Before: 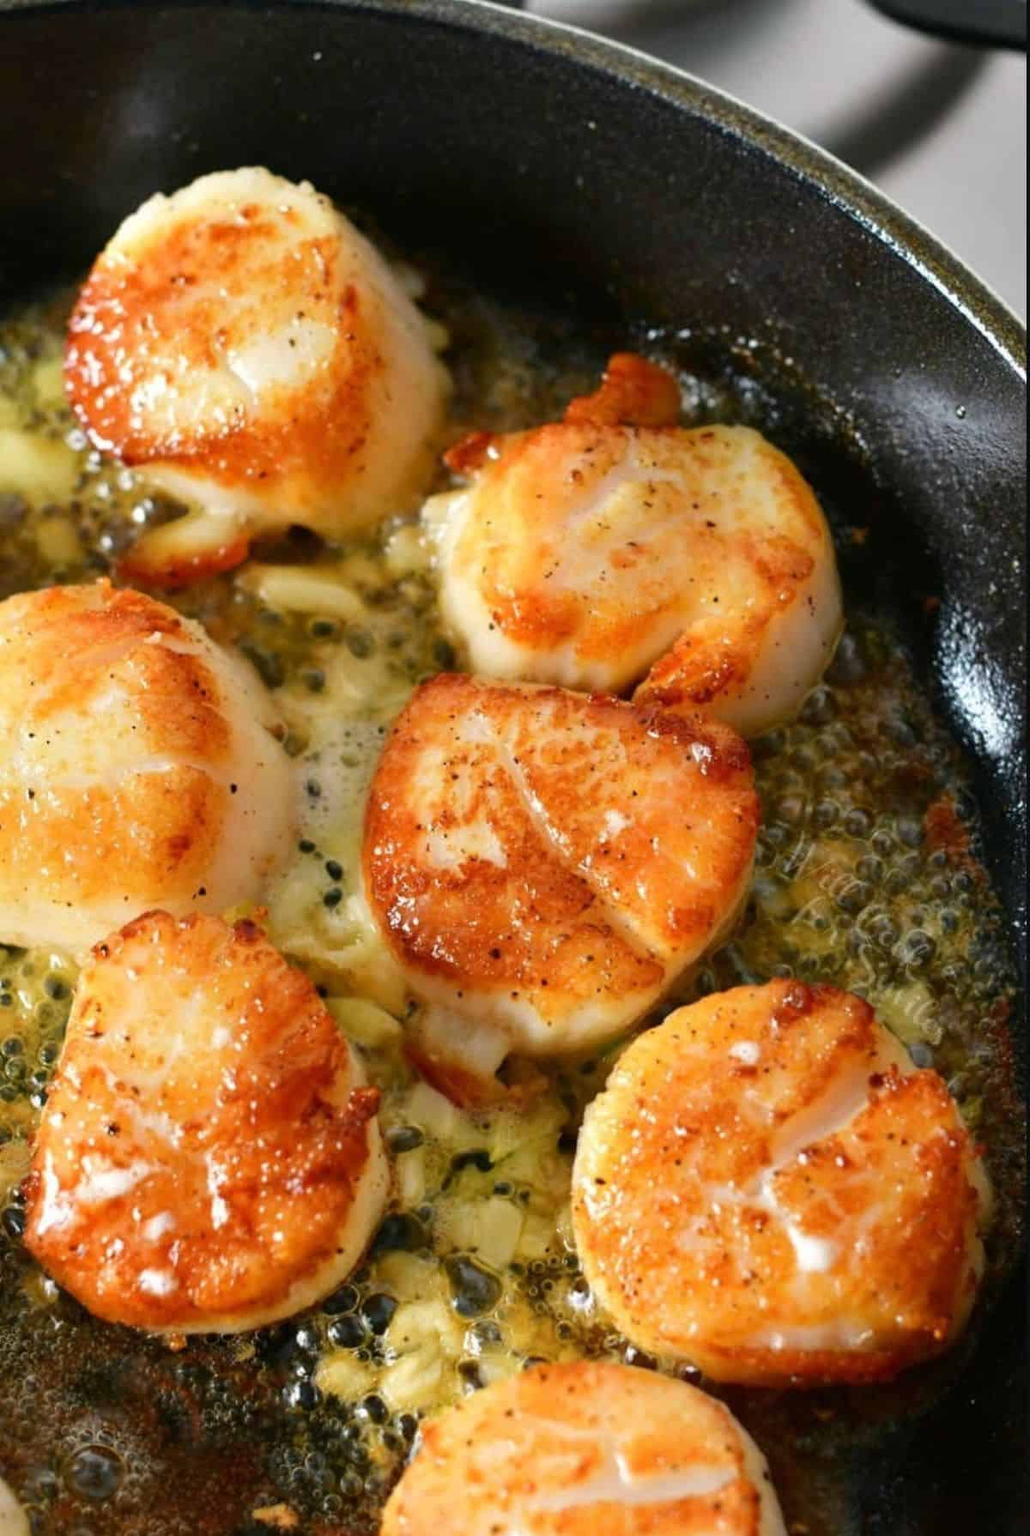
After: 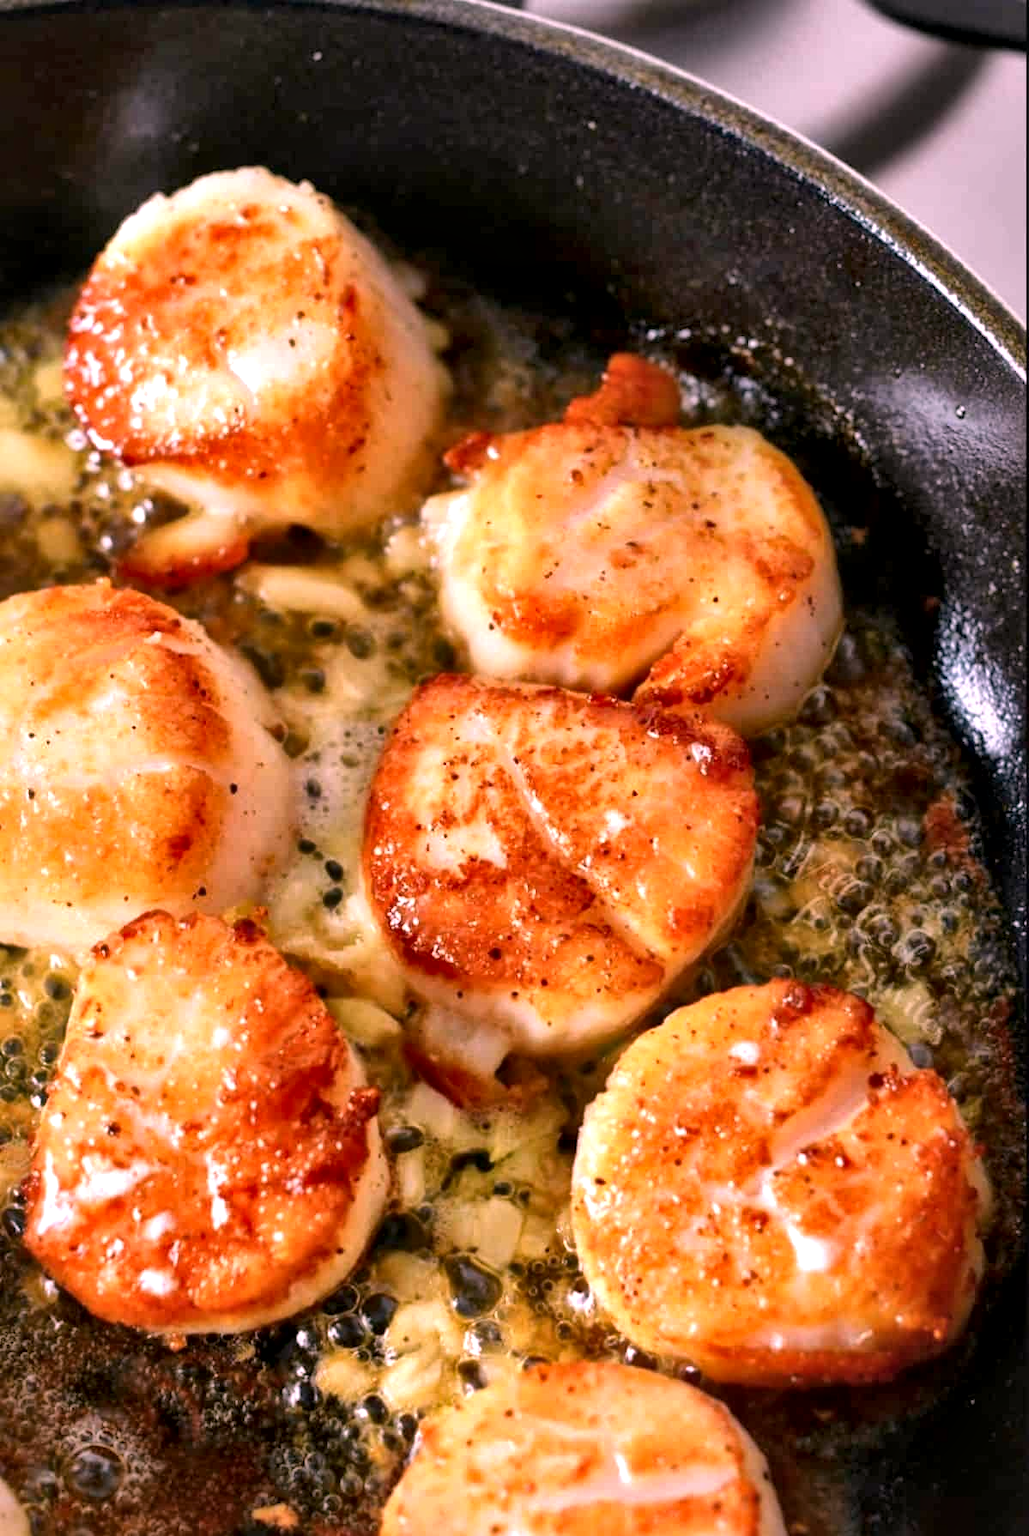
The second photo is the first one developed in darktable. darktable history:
local contrast: mode bilateral grid, contrast 20, coarseness 50, detail 179%, midtone range 0.2
white balance: red 1.188, blue 1.11
